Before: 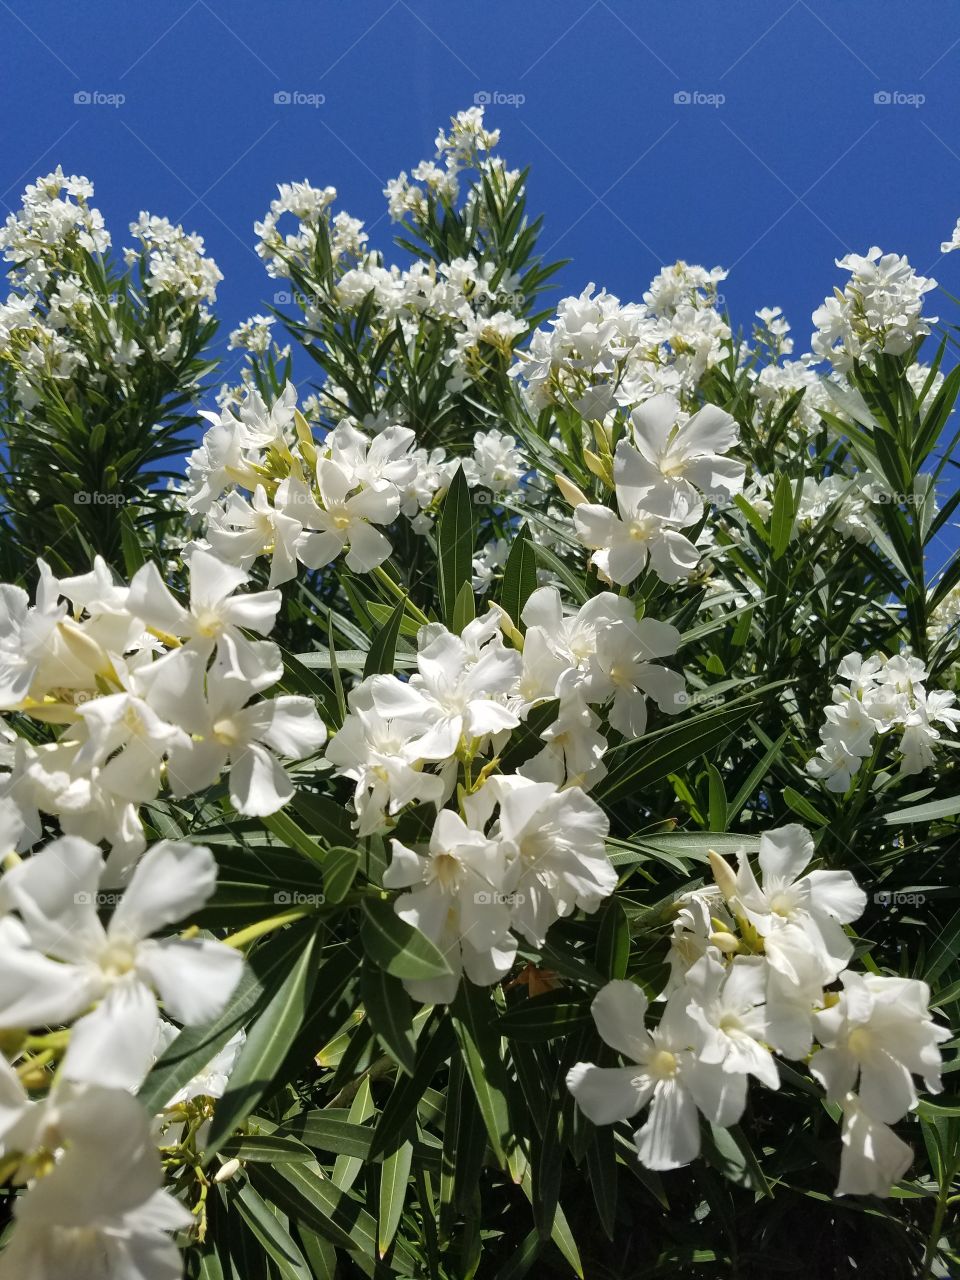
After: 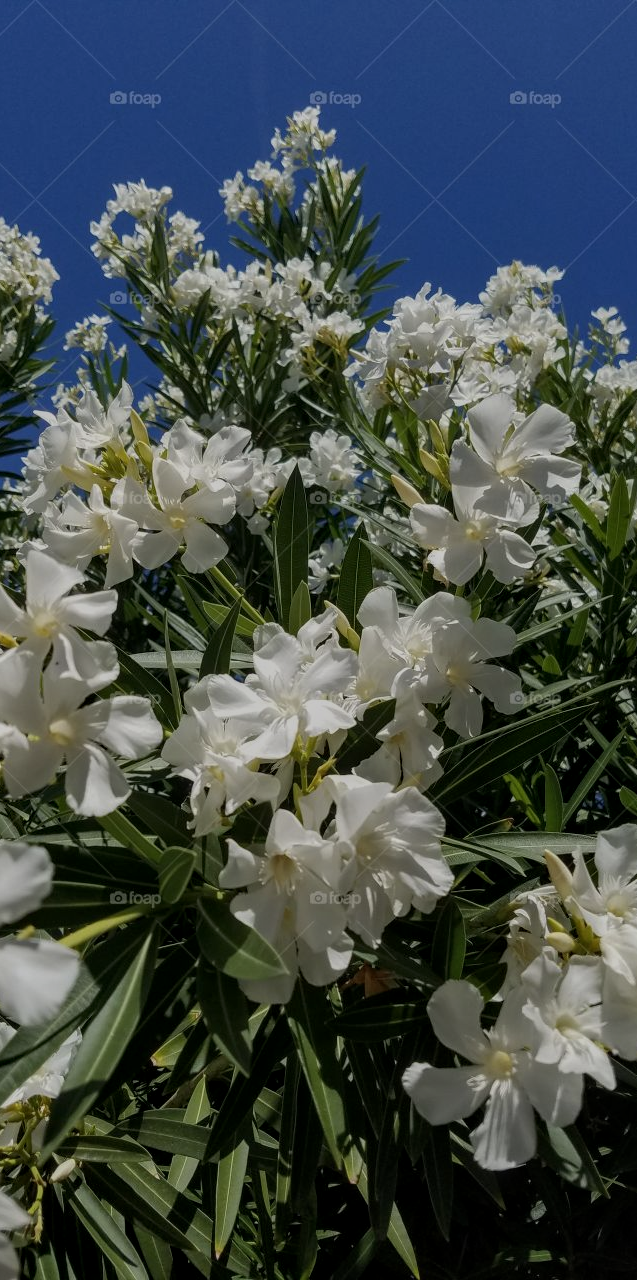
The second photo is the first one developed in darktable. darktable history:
exposure: exposure -0.937 EV, compensate exposure bias true, compensate highlight preservation false
crop: left 17.18%, right 16.454%
local contrast: on, module defaults
